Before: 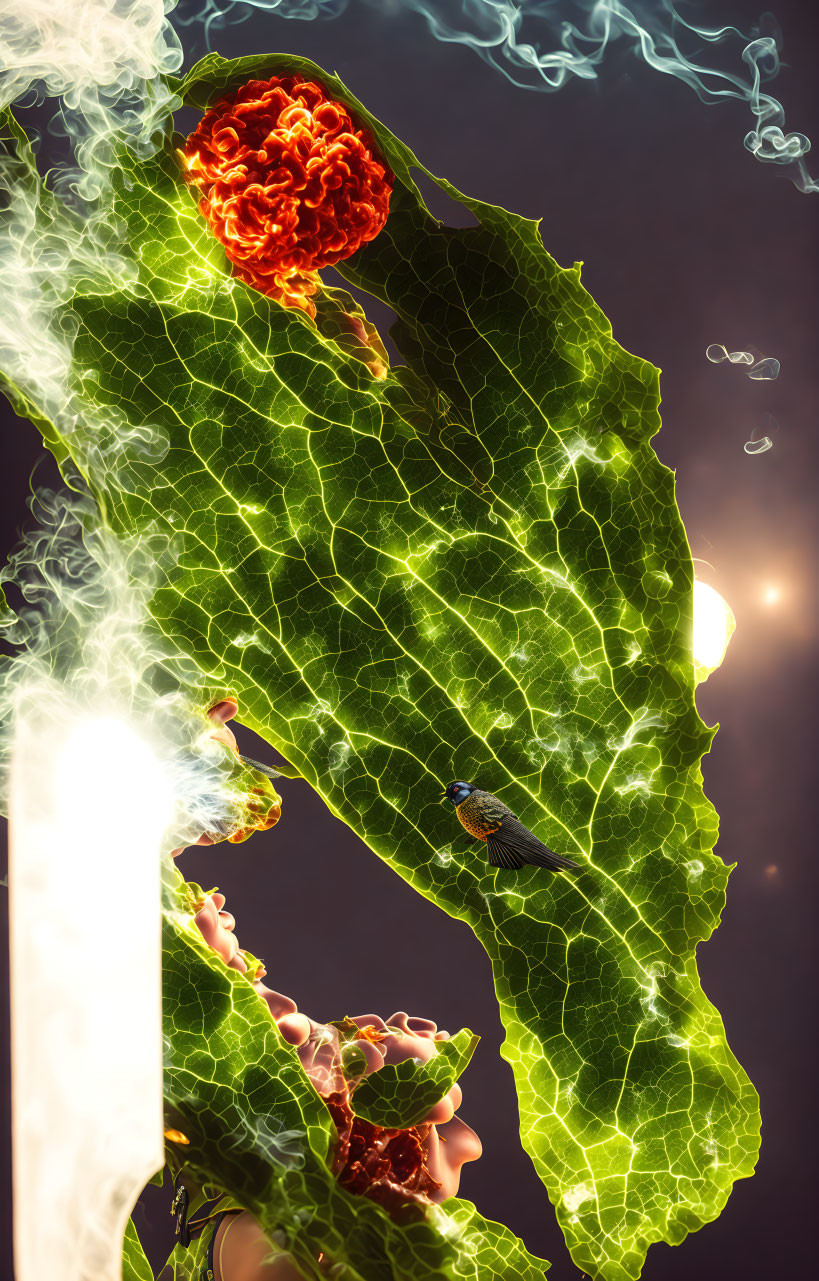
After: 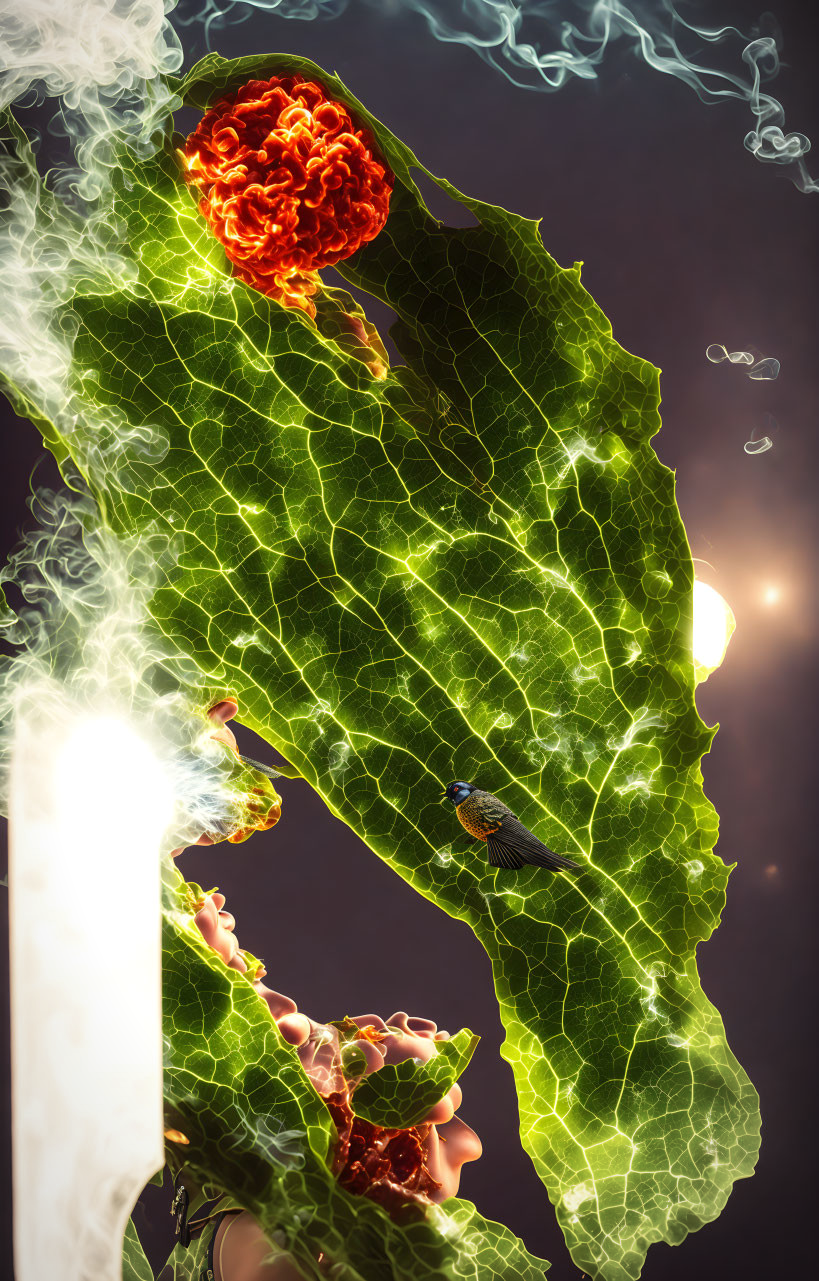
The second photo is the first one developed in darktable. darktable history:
vignetting: fall-off start 87.07%, brightness -0.327, center (-0.032, -0.038), automatic ratio true
tone equalizer: edges refinement/feathering 500, mask exposure compensation -1.57 EV, preserve details no
